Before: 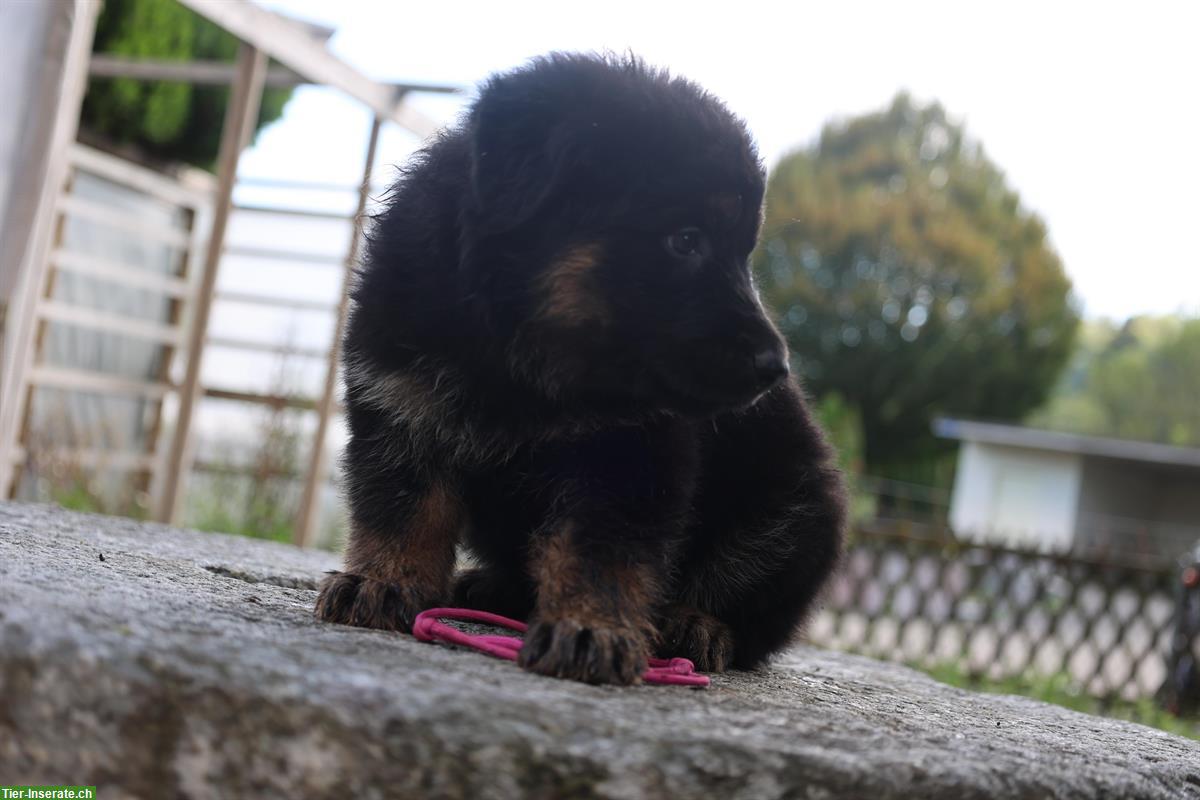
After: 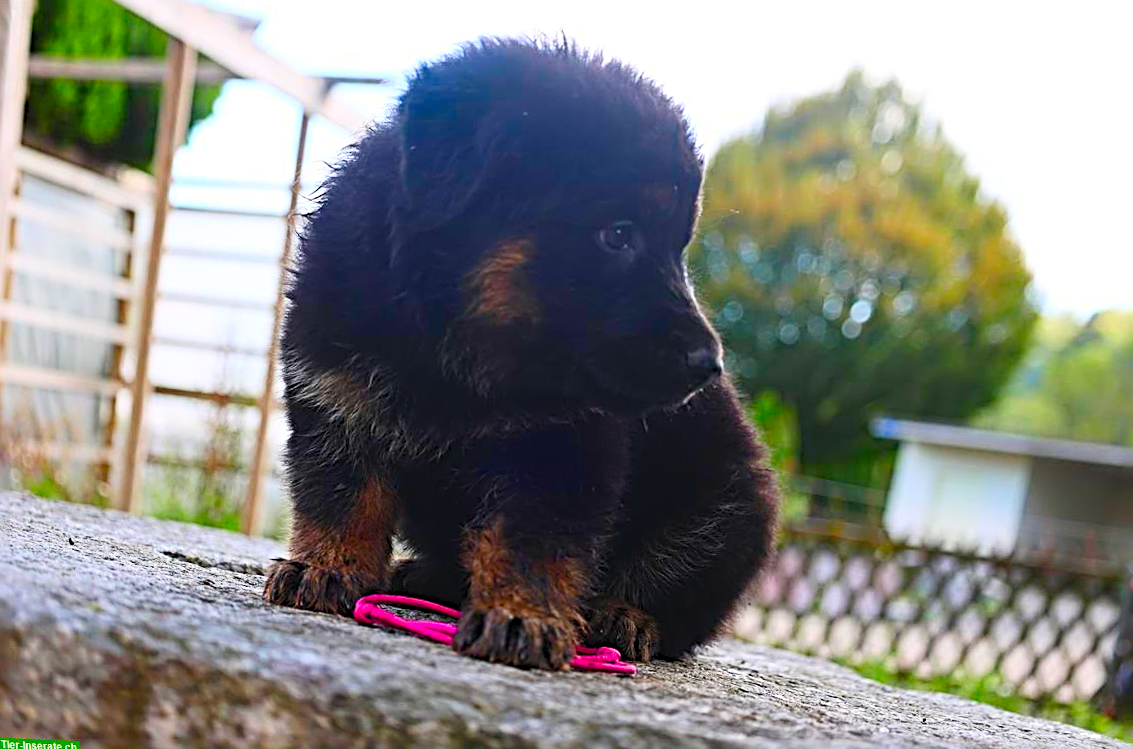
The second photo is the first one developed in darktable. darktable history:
sharpen: radius 3.69, amount 0.928
contrast brightness saturation: contrast 0.2, brightness 0.2, saturation 0.8
color balance rgb: perceptual saturation grading › global saturation 20%, perceptual saturation grading › highlights -25%, perceptual saturation grading › shadows 50%
rotate and perspective: rotation 0.062°, lens shift (vertical) 0.115, lens shift (horizontal) -0.133, crop left 0.047, crop right 0.94, crop top 0.061, crop bottom 0.94
